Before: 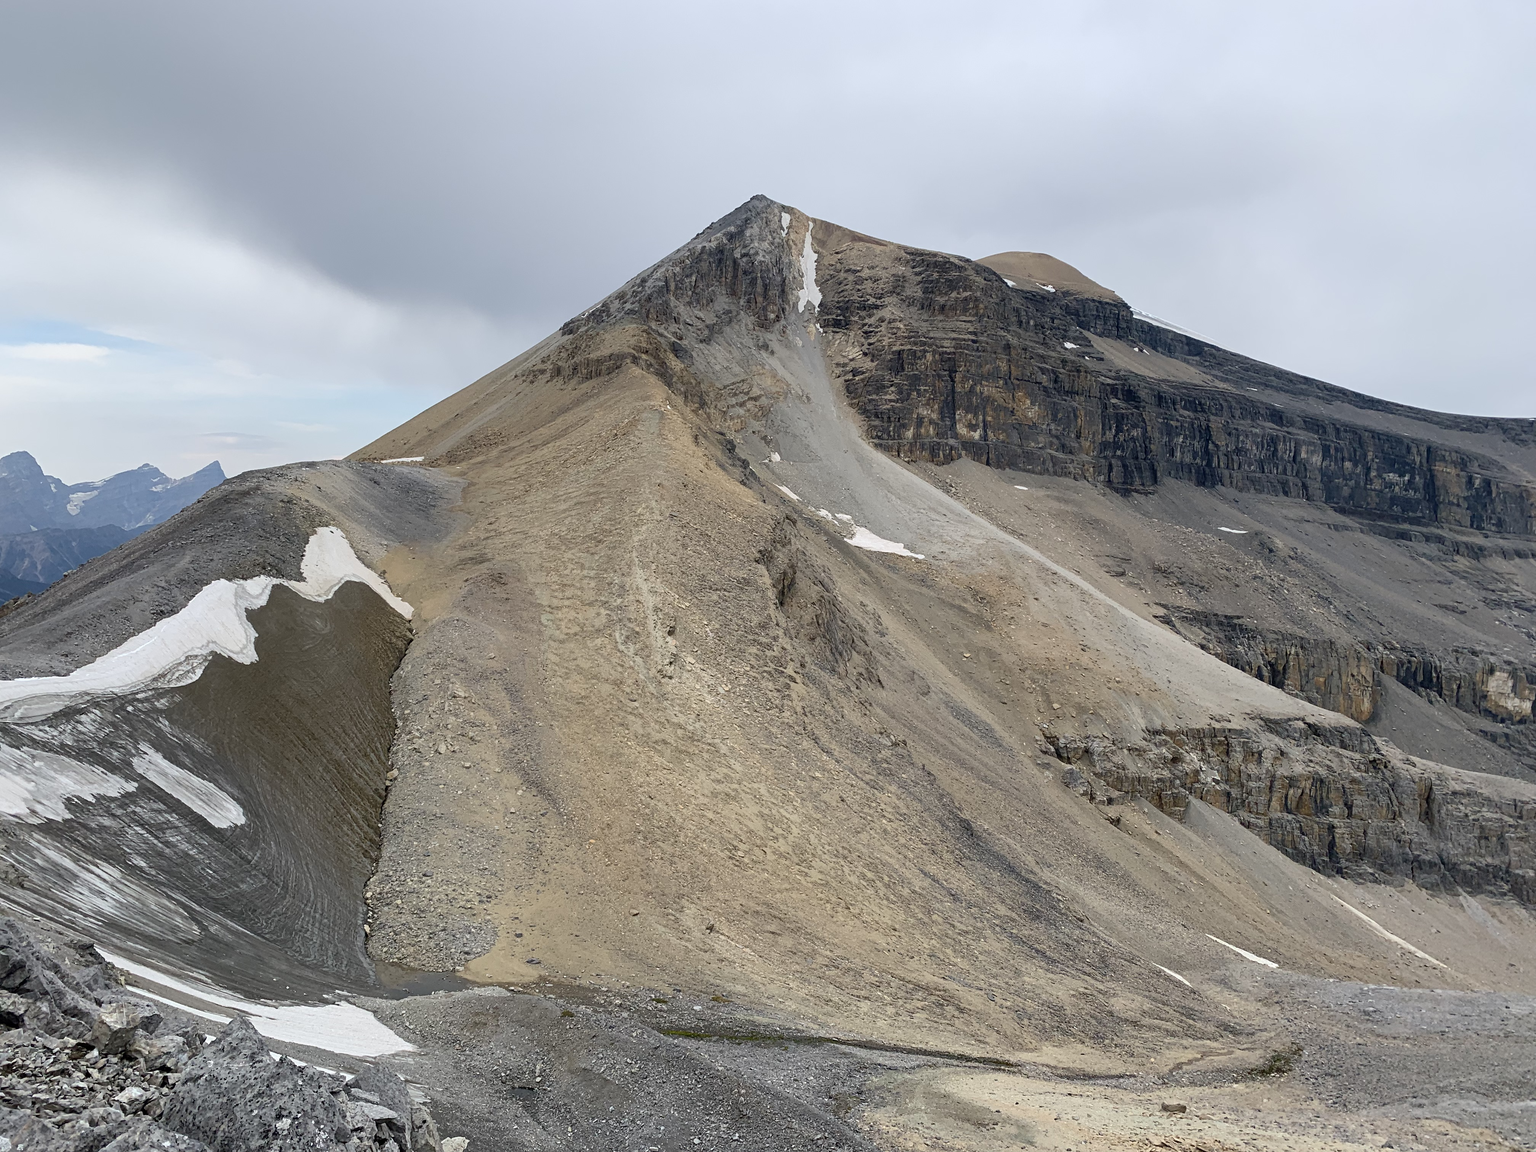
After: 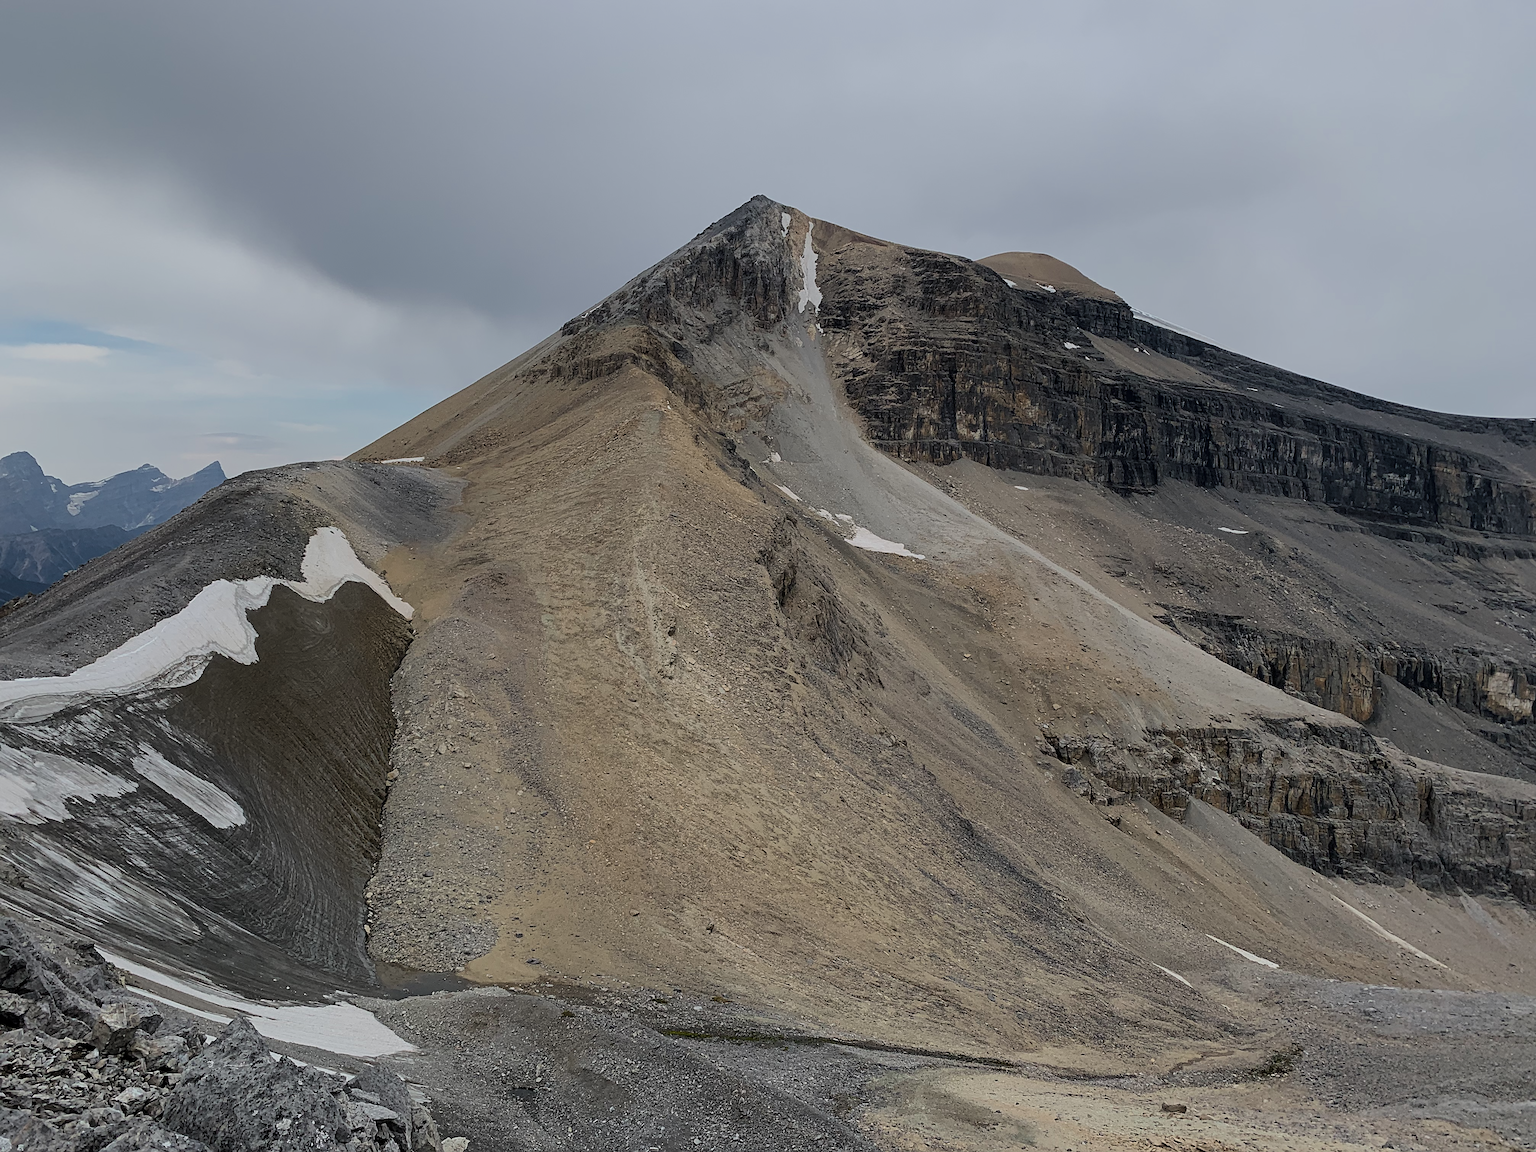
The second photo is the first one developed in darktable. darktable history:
sharpen: on, module defaults
tone curve: curves: ch0 [(0, 0) (0.153, 0.056) (1, 1)], color space Lab, linked channels, preserve colors none
filmic rgb: middle gray luminance 18.42%, black relative exposure -10.5 EV, white relative exposure 3.4 EV, threshold 6 EV, target black luminance 0%, hardness 6.03, latitude 99%, contrast 0.847, shadows ↔ highlights balance 0.505%, add noise in highlights 0, preserve chrominance max RGB, color science v3 (2019), use custom middle-gray values true, iterations of high-quality reconstruction 0, contrast in highlights soft, enable highlight reconstruction true
